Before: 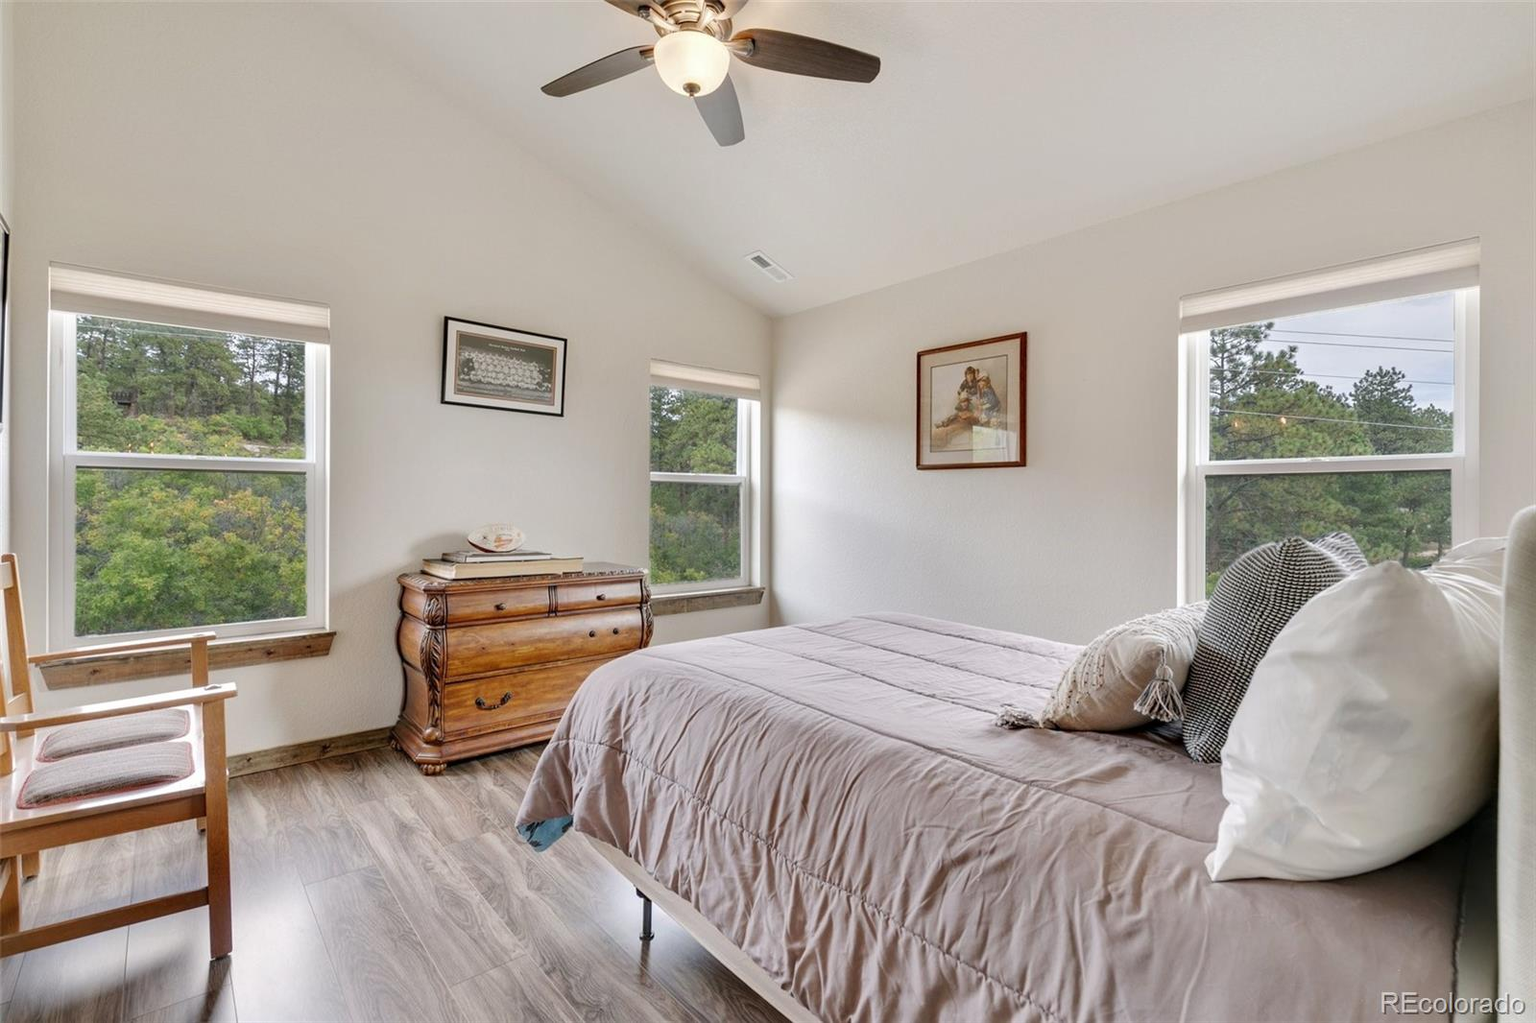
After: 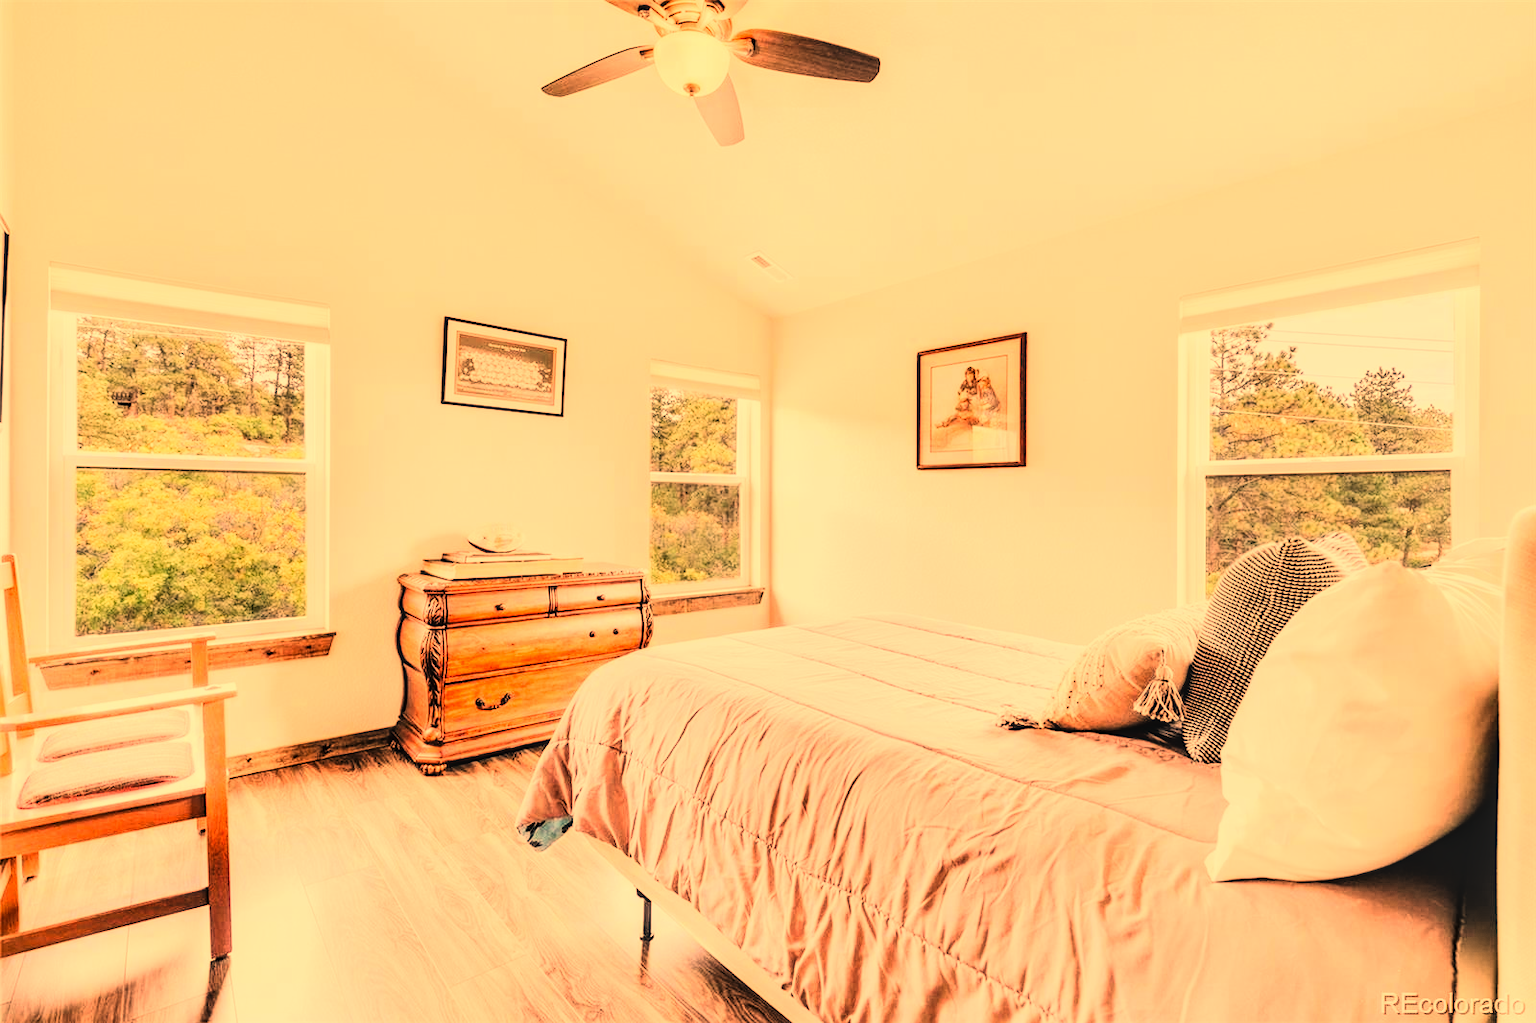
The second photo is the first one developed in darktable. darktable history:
tone curve: curves: ch0 [(0, 0) (0.16, 0.055) (0.506, 0.762) (1, 1.024)], color space Lab, linked channels, preserve colors none
white balance: red 1.467, blue 0.684
local contrast: on, module defaults
